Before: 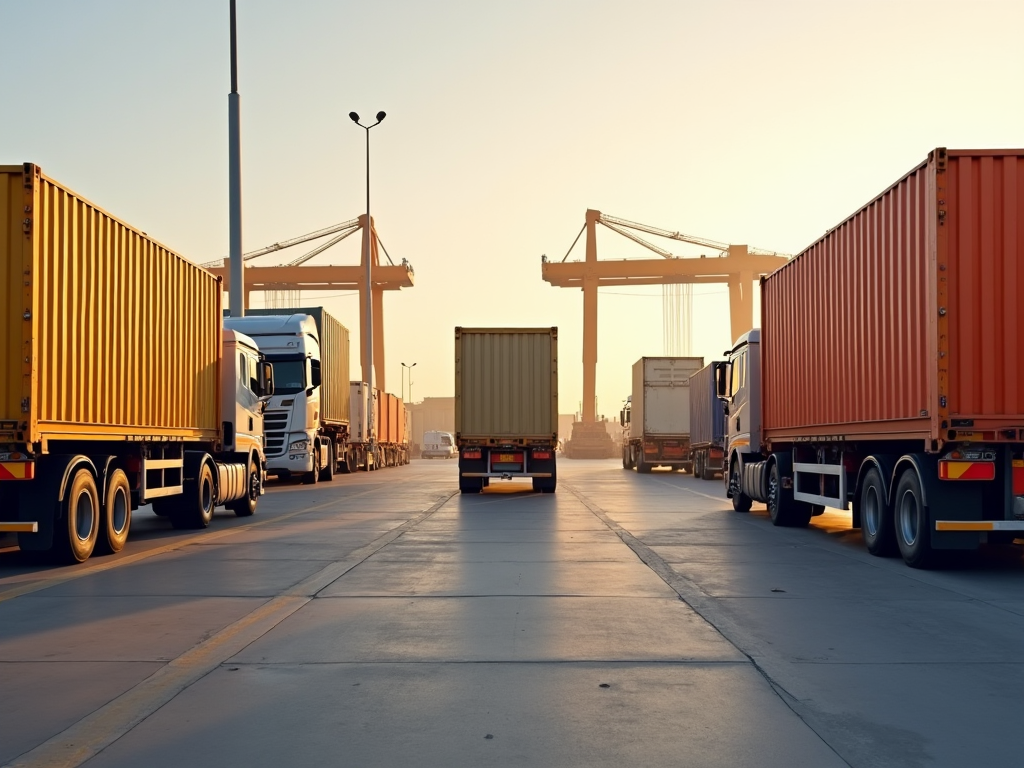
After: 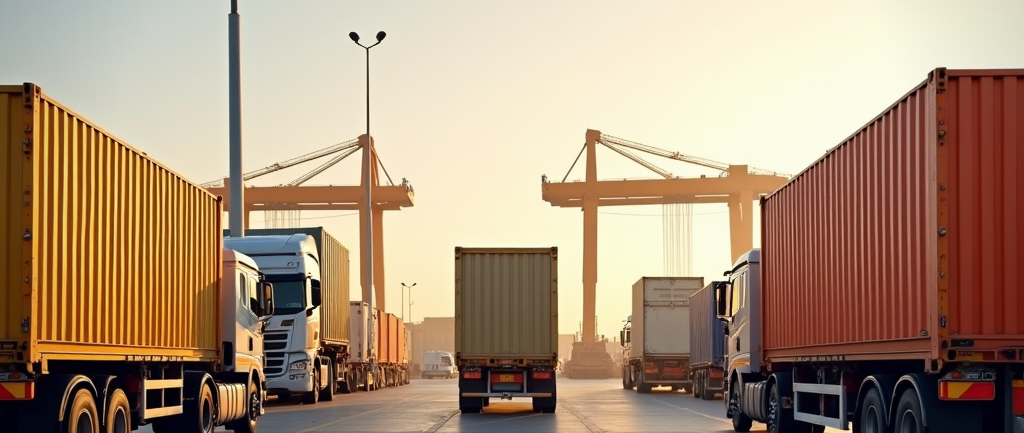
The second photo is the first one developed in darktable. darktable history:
vignetting: saturation -0.03
crop and rotate: top 10.499%, bottom 33.003%
